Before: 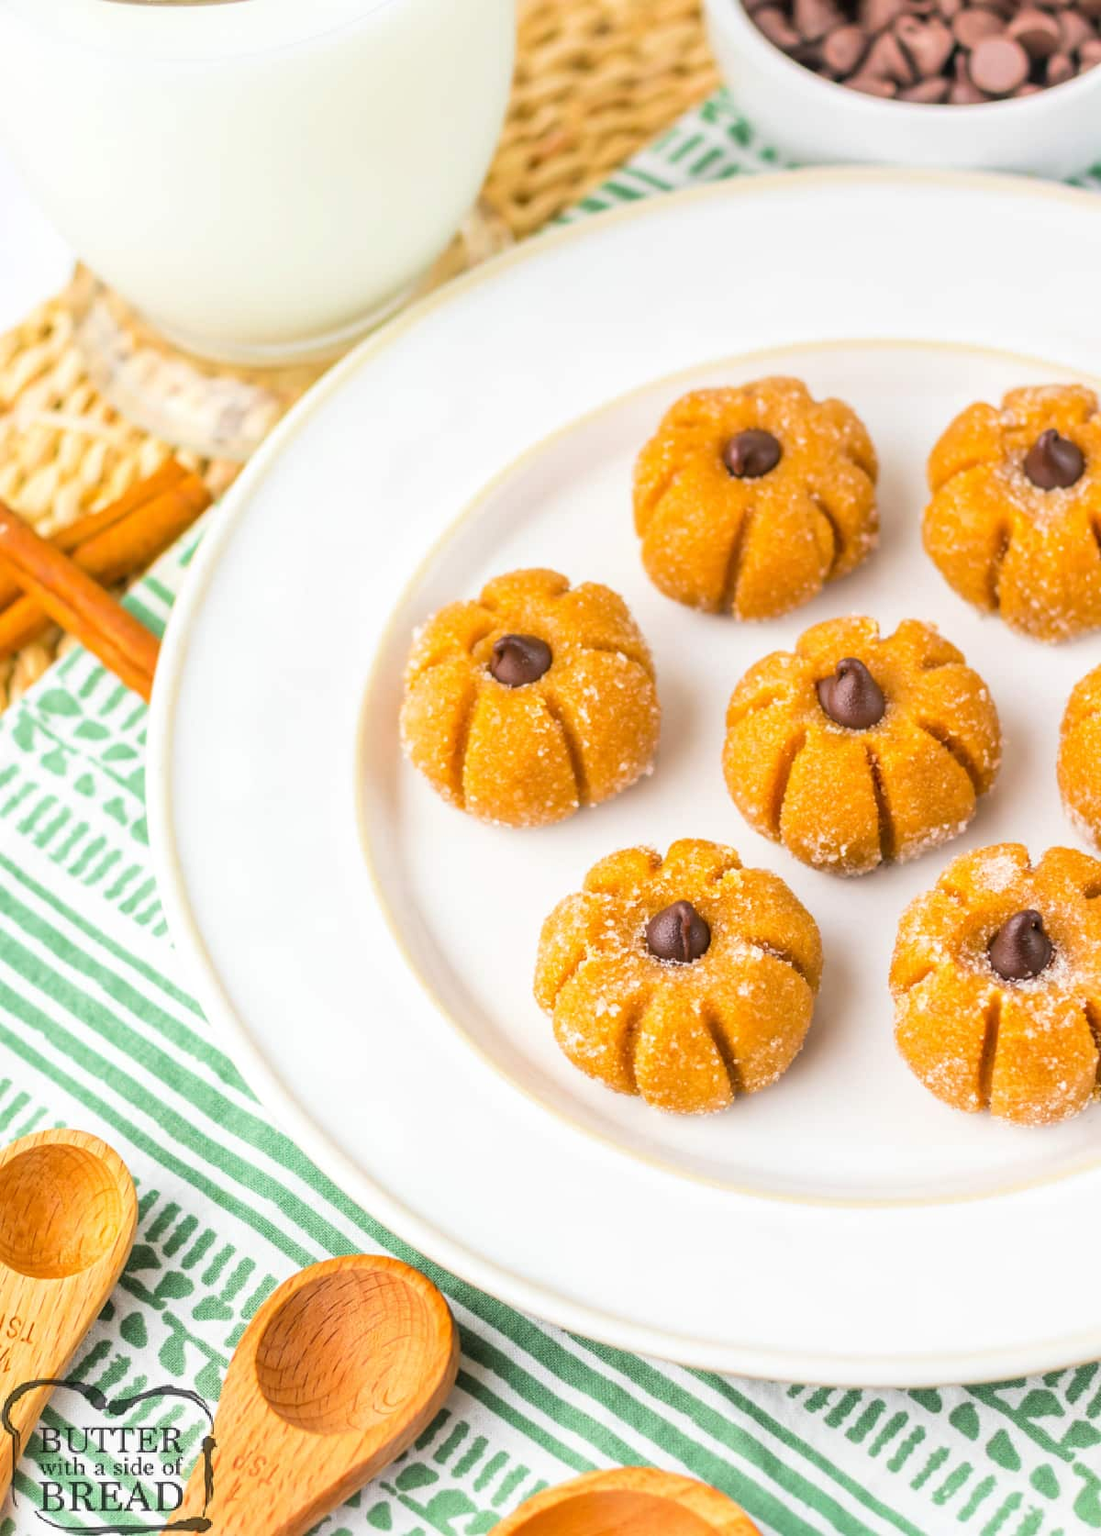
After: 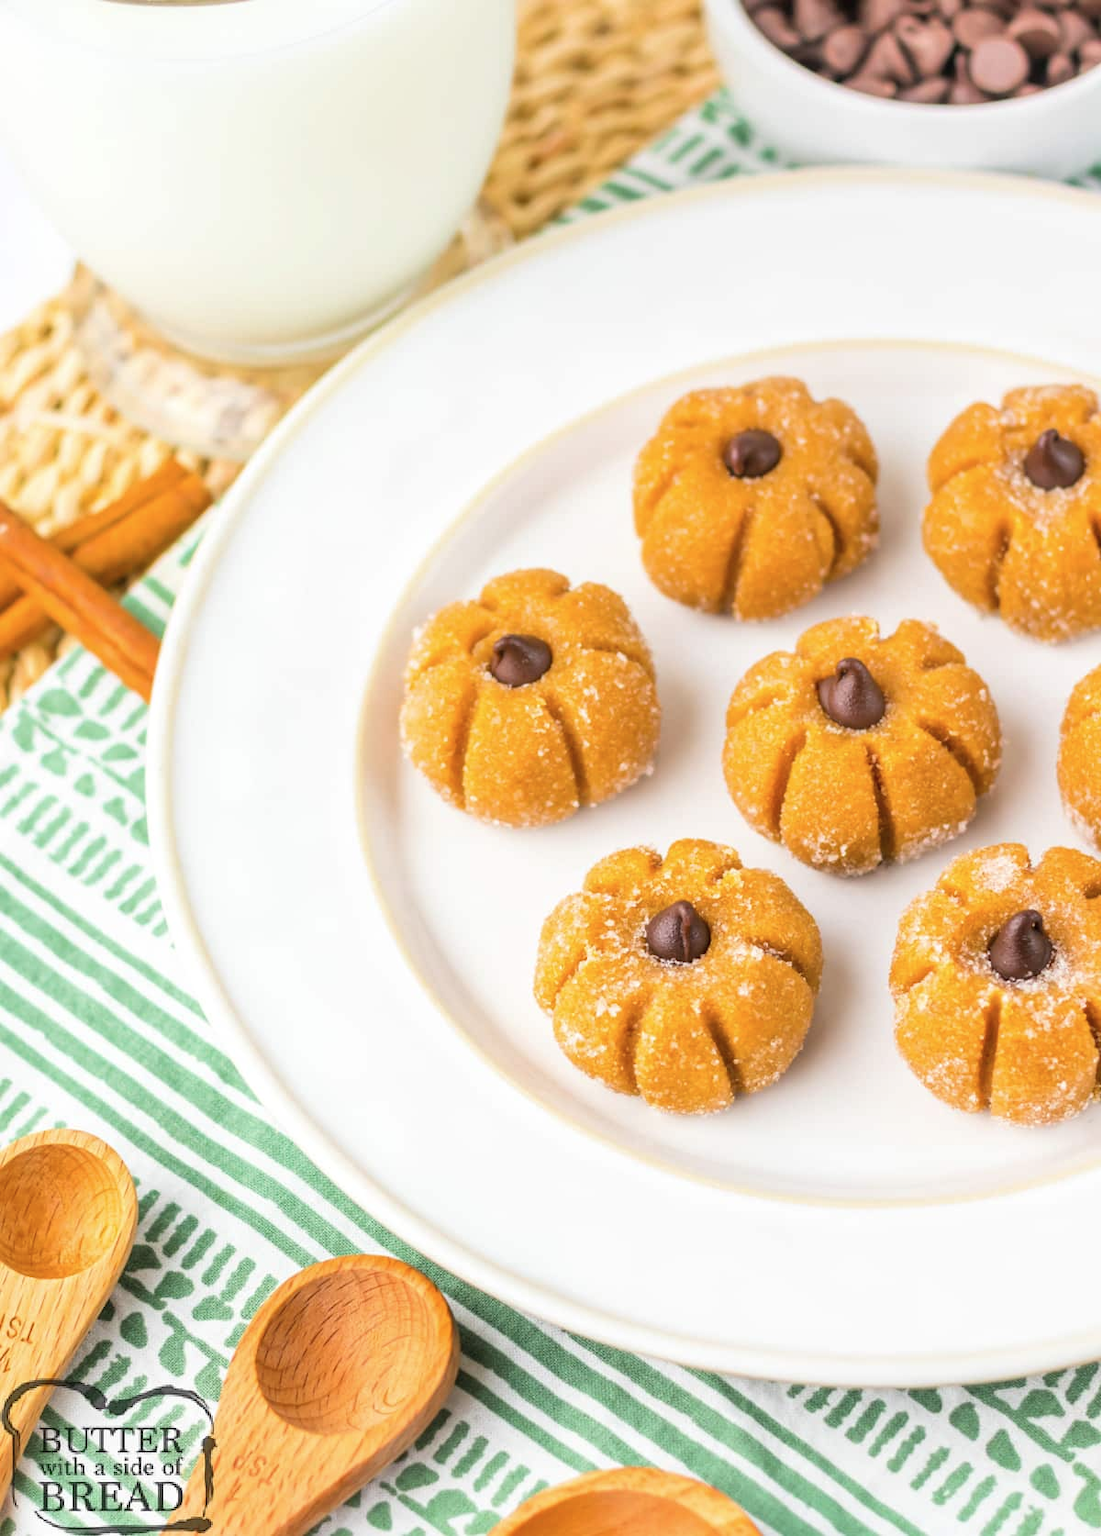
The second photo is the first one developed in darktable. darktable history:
contrast brightness saturation: saturation -0.103
